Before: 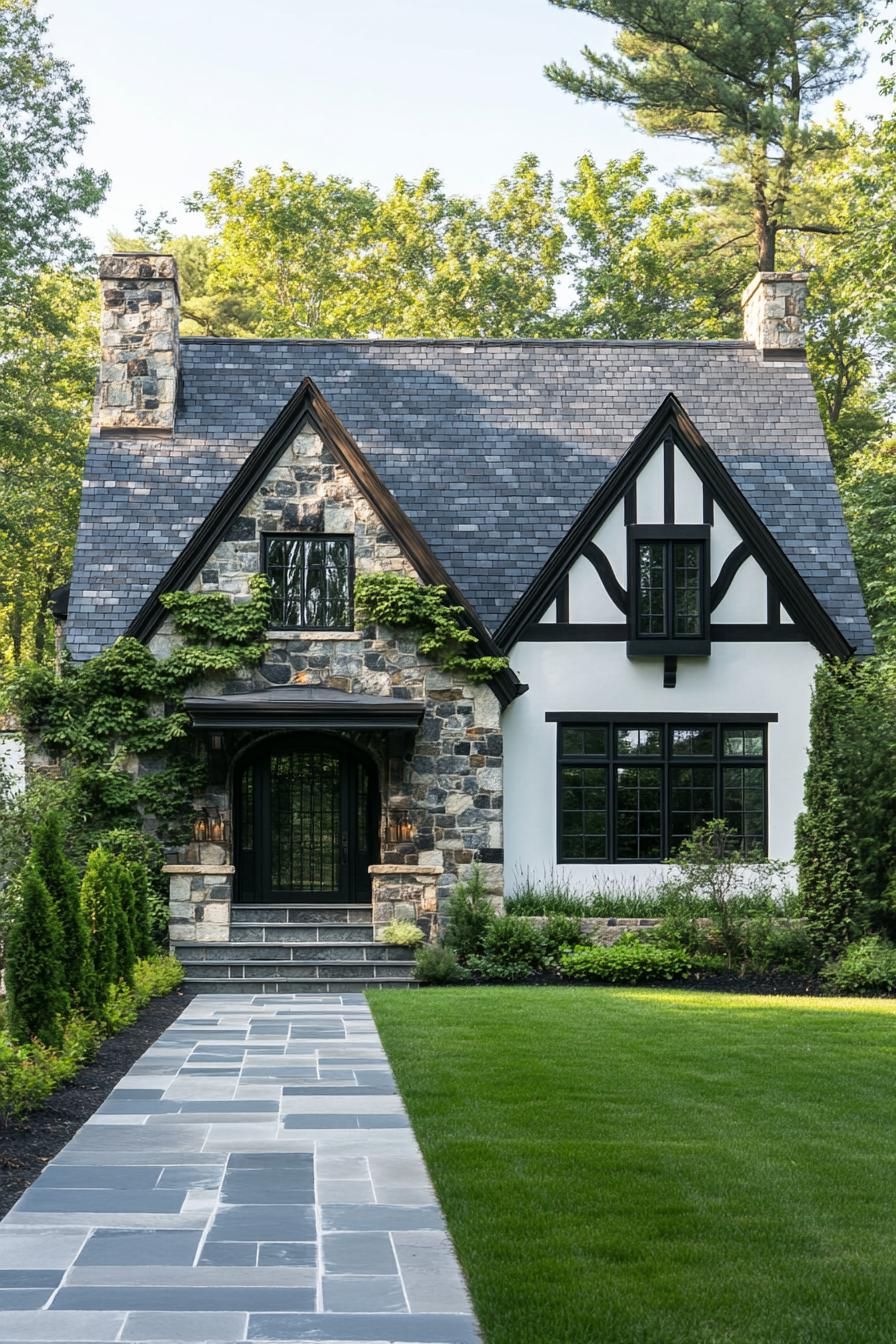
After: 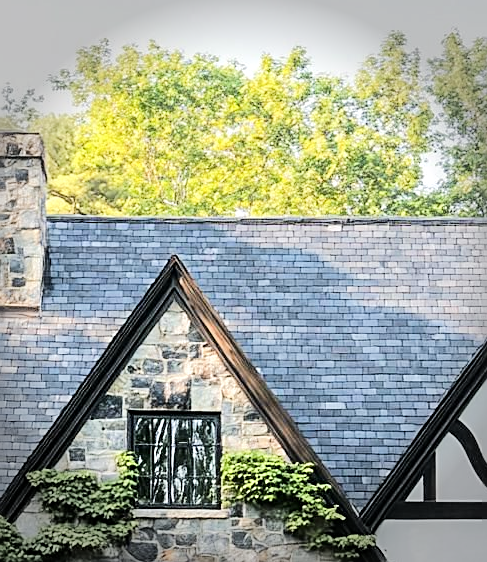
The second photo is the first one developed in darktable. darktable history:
sharpen: on, module defaults
vignetting: fall-off start 76.04%, fall-off radius 26.79%, width/height ratio 0.969
tone equalizer: -7 EV 0.16 EV, -6 EV 0.639 EV, -5 EV 1.19 EV, -4 EV 1.36 EV, -3 EV 1.18 EV, -2 EV 0.6 EV, -1 EV 0.159 EV, edges refinement/feathering 500, mask exposure compensation -1.57 EV, preserve details no
crop: left 14.871%, top 9.101%, right 30.666%, bottom 49.075%
